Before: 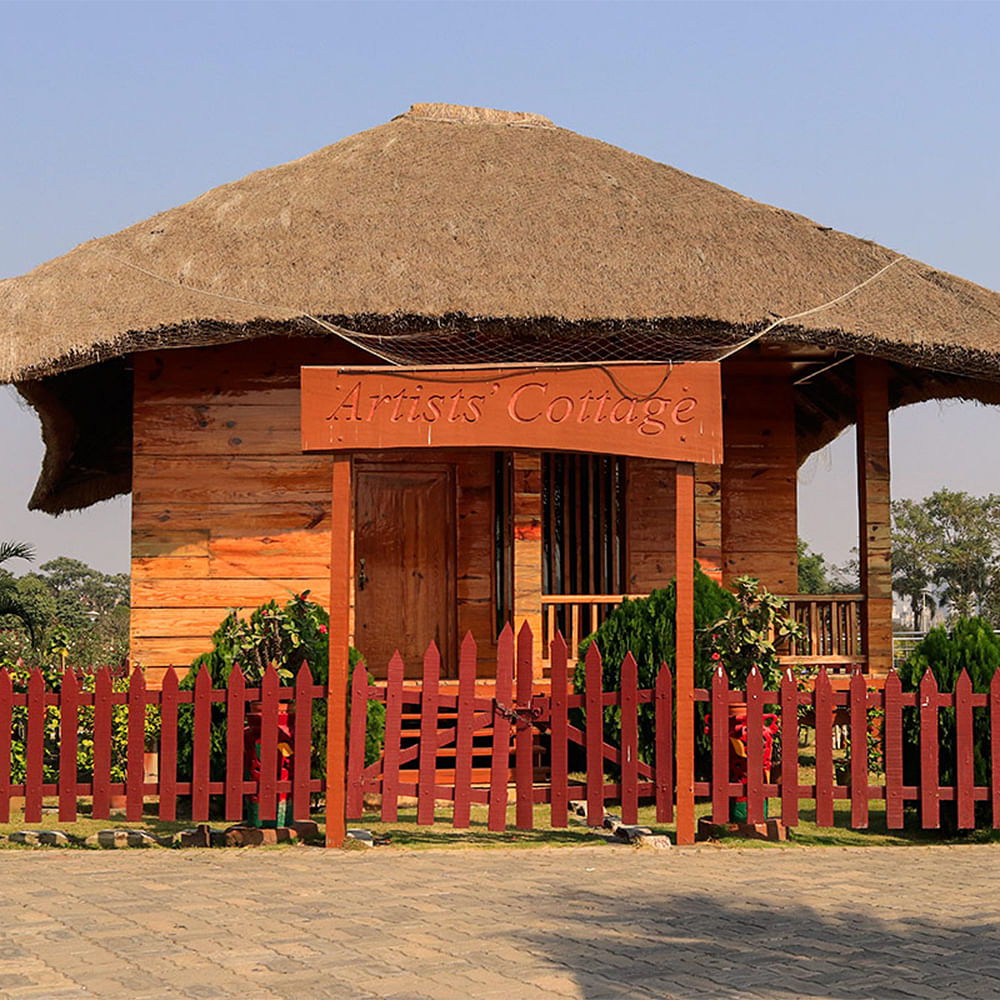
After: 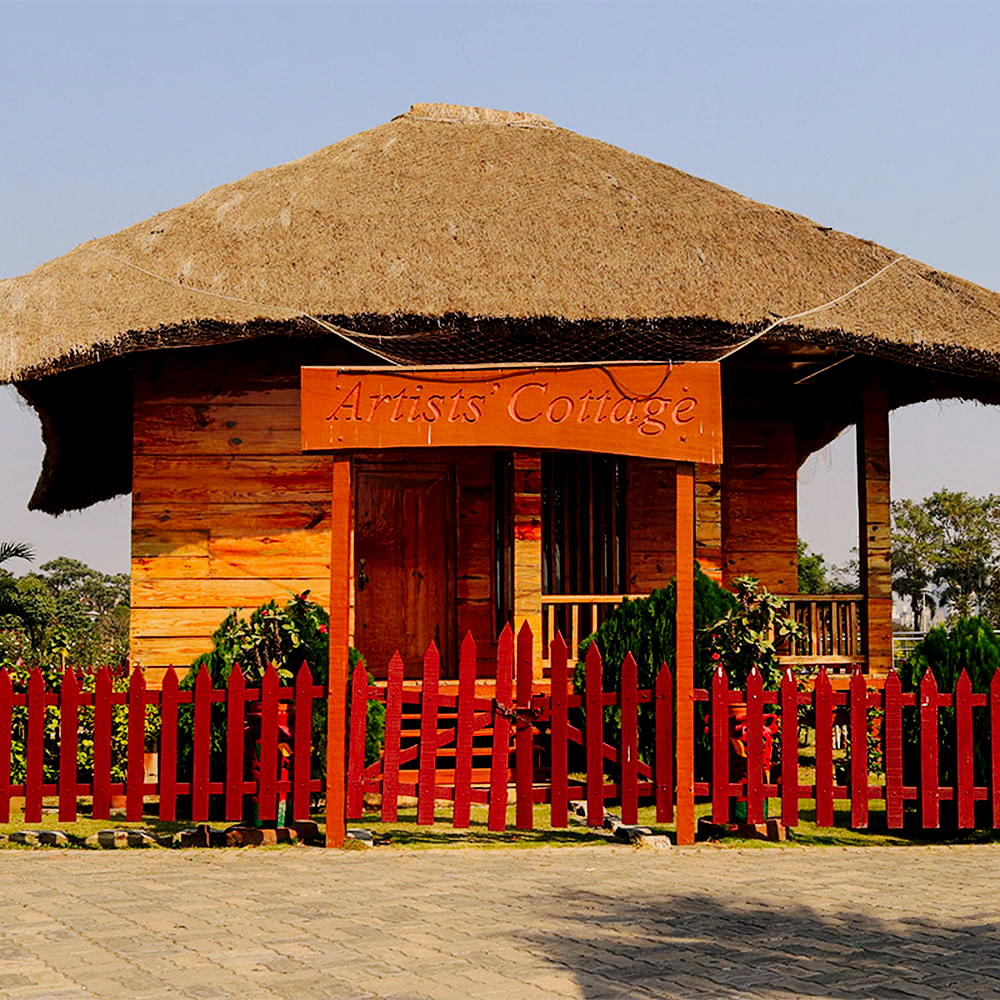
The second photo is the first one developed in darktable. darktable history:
exposure: black level correction 0.011, exposure -0.478 EV, compensate highlight preservation false
base curve: curves: ch0 [(0, 0) (0.036, 0.025) (0.121, 0.166) (0.206, 0.329) (0.605, 0.79) (1, 1)], preserve colors none
